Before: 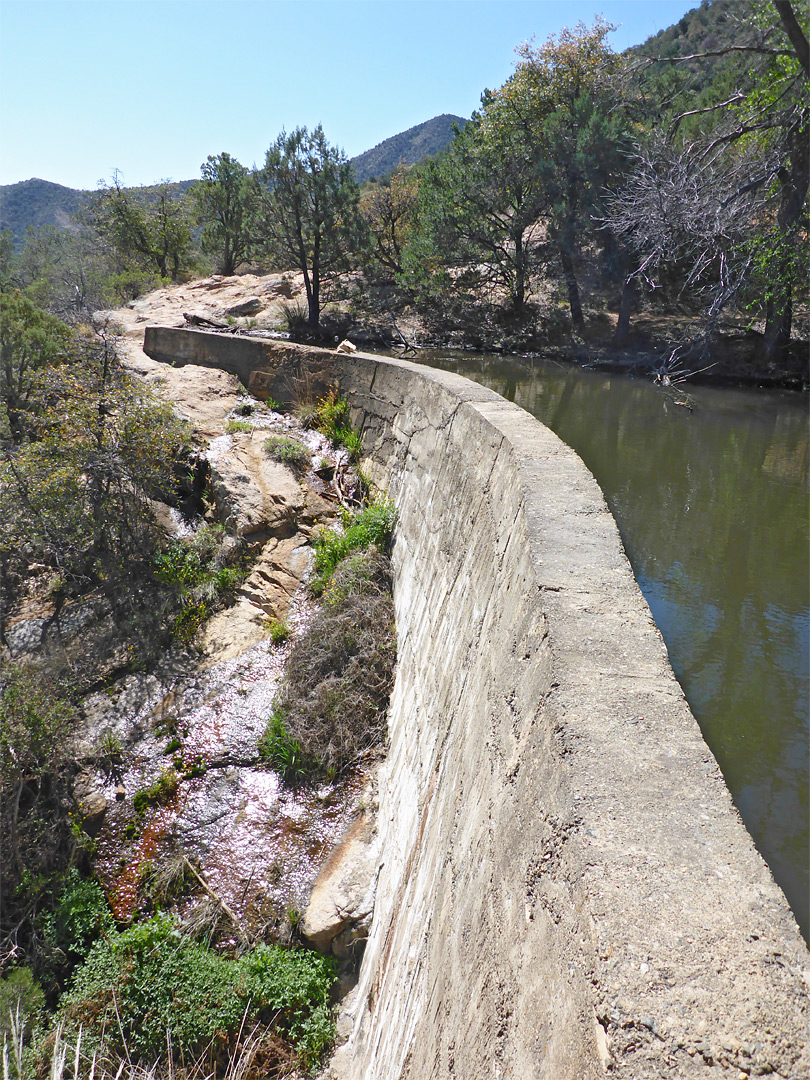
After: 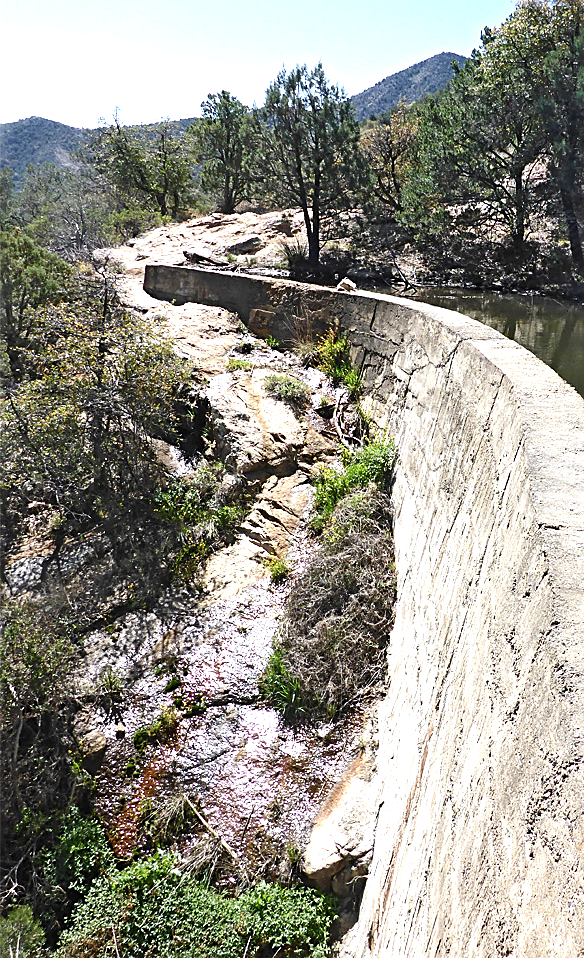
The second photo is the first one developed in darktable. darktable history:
crop: top 5.771%, right 27.851%, bottom 5.522%
shadows and highlights: shadows -8.9, white point adjustment 1.39, highlights 11.93
sharpen: on, module defaults
tone equalizer: -8 EV -0.732 EV, -7 EV -0.676 EV, -6 EV -0.589 EV, -5 EV -0.37 EV, -3 EV 0.403 EV, -2 EV 0.6 EV, -1 EV 0.677 EV, +0 EV 0.779 EV, edges refinement/feathering 500, mask exposure compensation -1.57 EV, preserve details no
